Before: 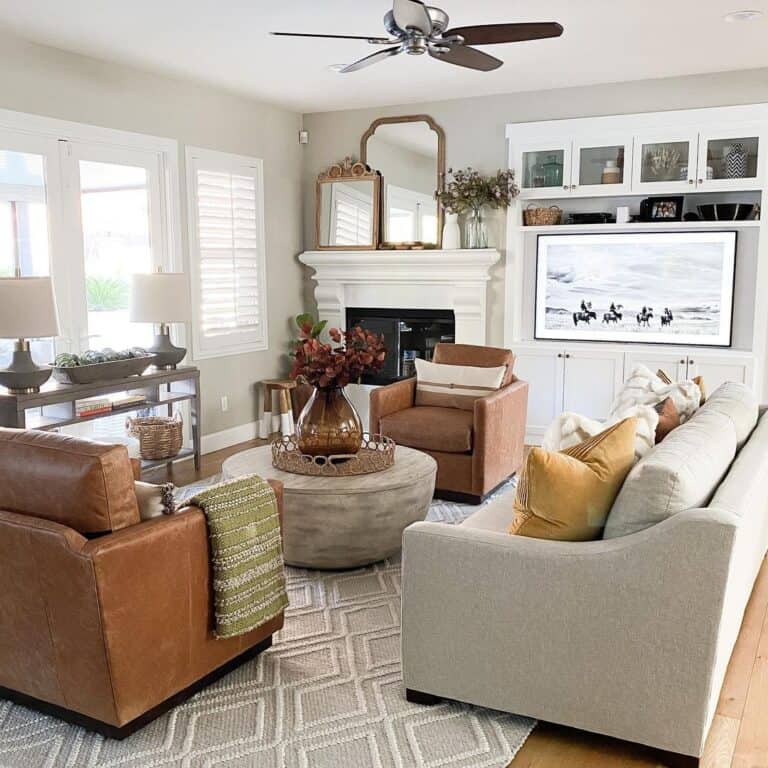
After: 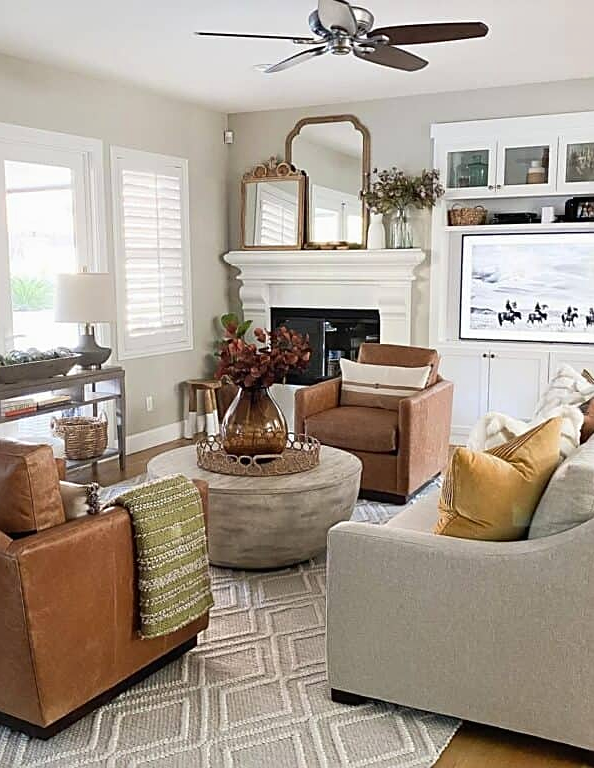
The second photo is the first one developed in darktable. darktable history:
color zones: curves: ch0 [(0.068, 0.464) (0.25, 0.5) (0.48, 0.508) (0.75, 0.536) (0.886, 0.476) (0.967, 0.456)]; ch1 [(0.066, 0.456) (0.25, 0.5) (0.616, 0.508) (0.746, 0.56) (0.934, 0.444)]
contrast brightness saturation: contrast -0.02, brightness -0.01, saturation 0.03
sharpen: on, module defaults
crop: left 9.88%, right 12.664%
